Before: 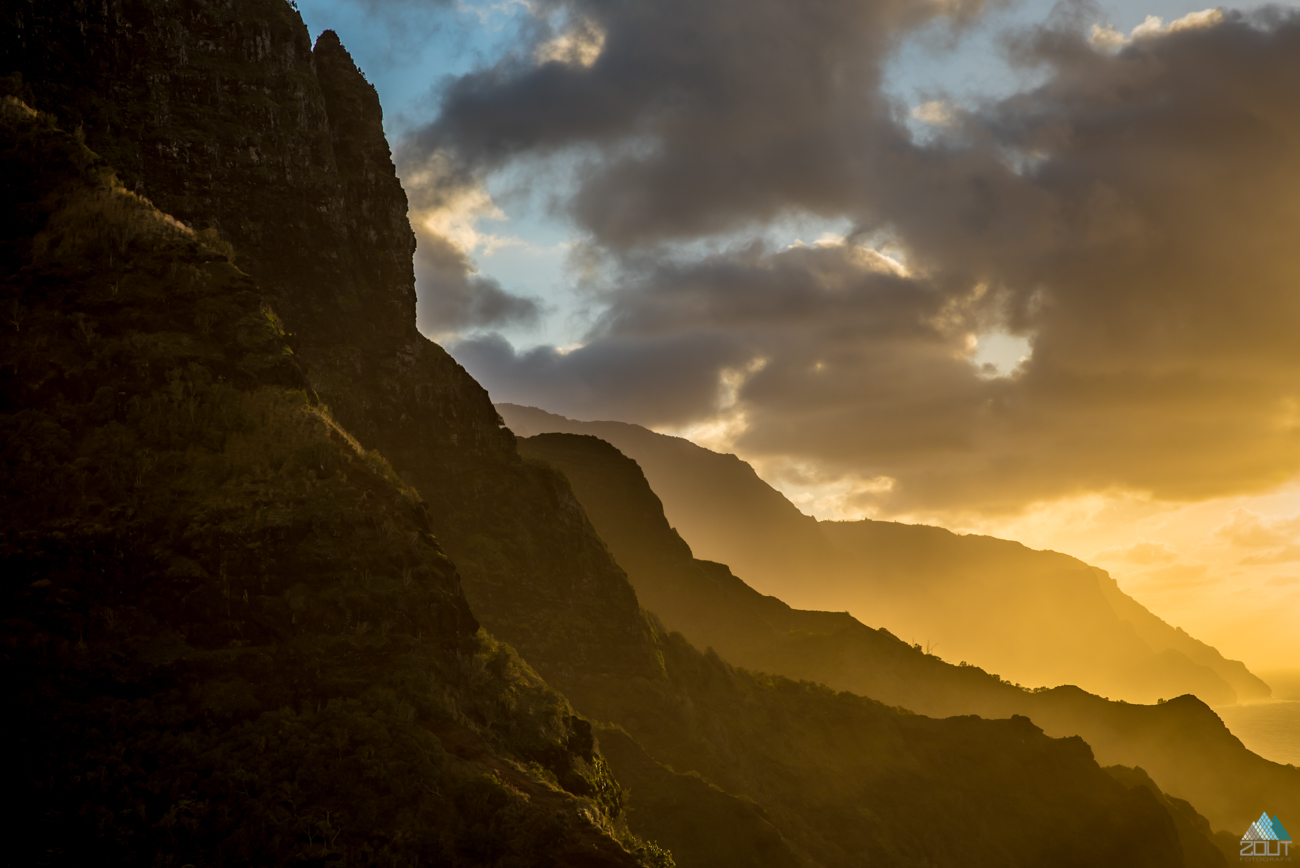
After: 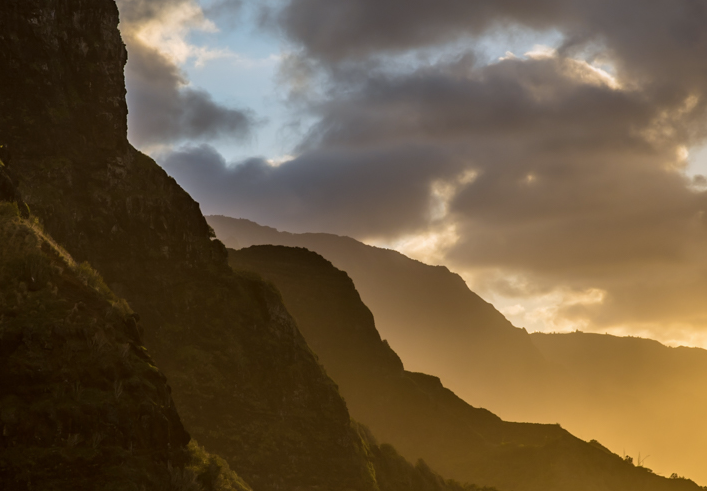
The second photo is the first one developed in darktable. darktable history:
crop and rotate: left 22.306%, top 21.692%, right 23.27%, bottom 21.706%
color calibration: illuminant as shot in camera, x 0.358, y 0.373, temperature 4628.91 K, gamut compression 1.64
